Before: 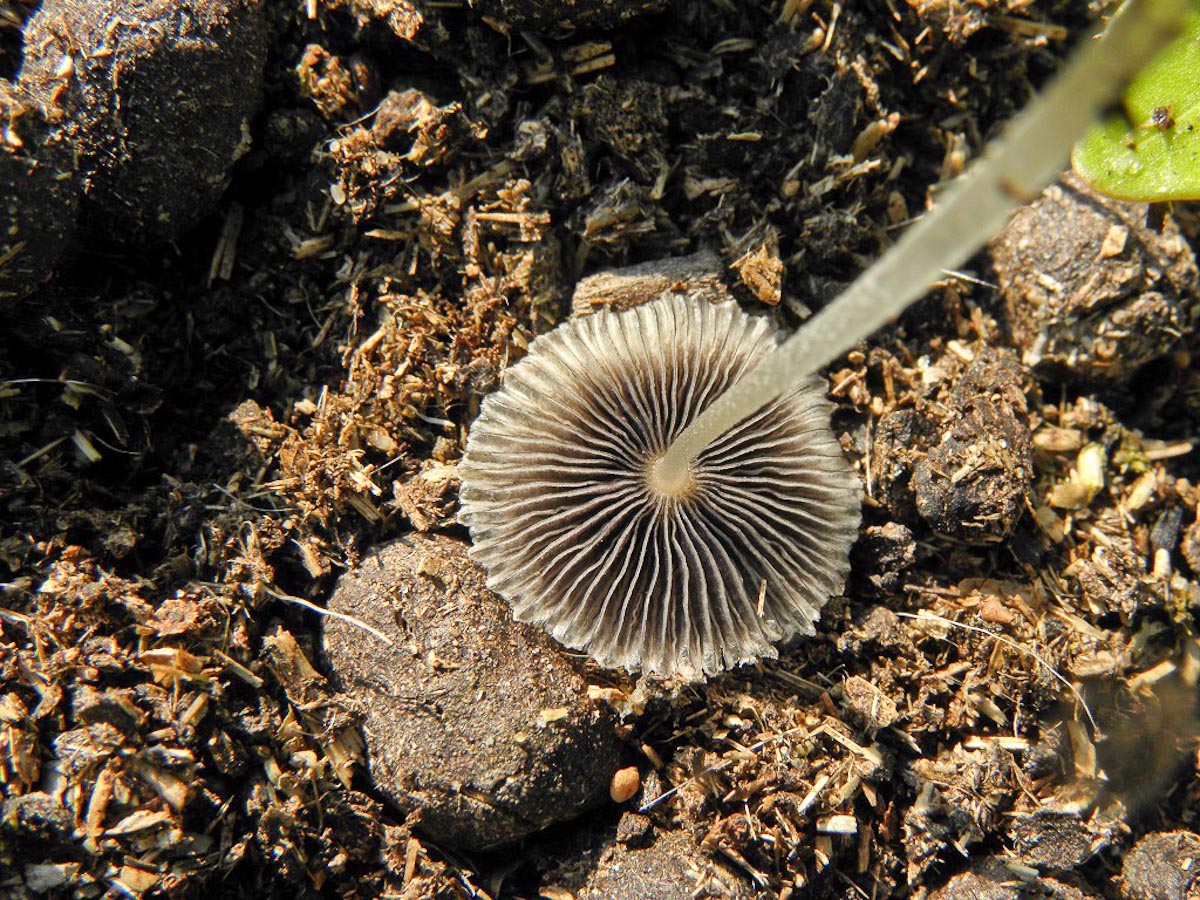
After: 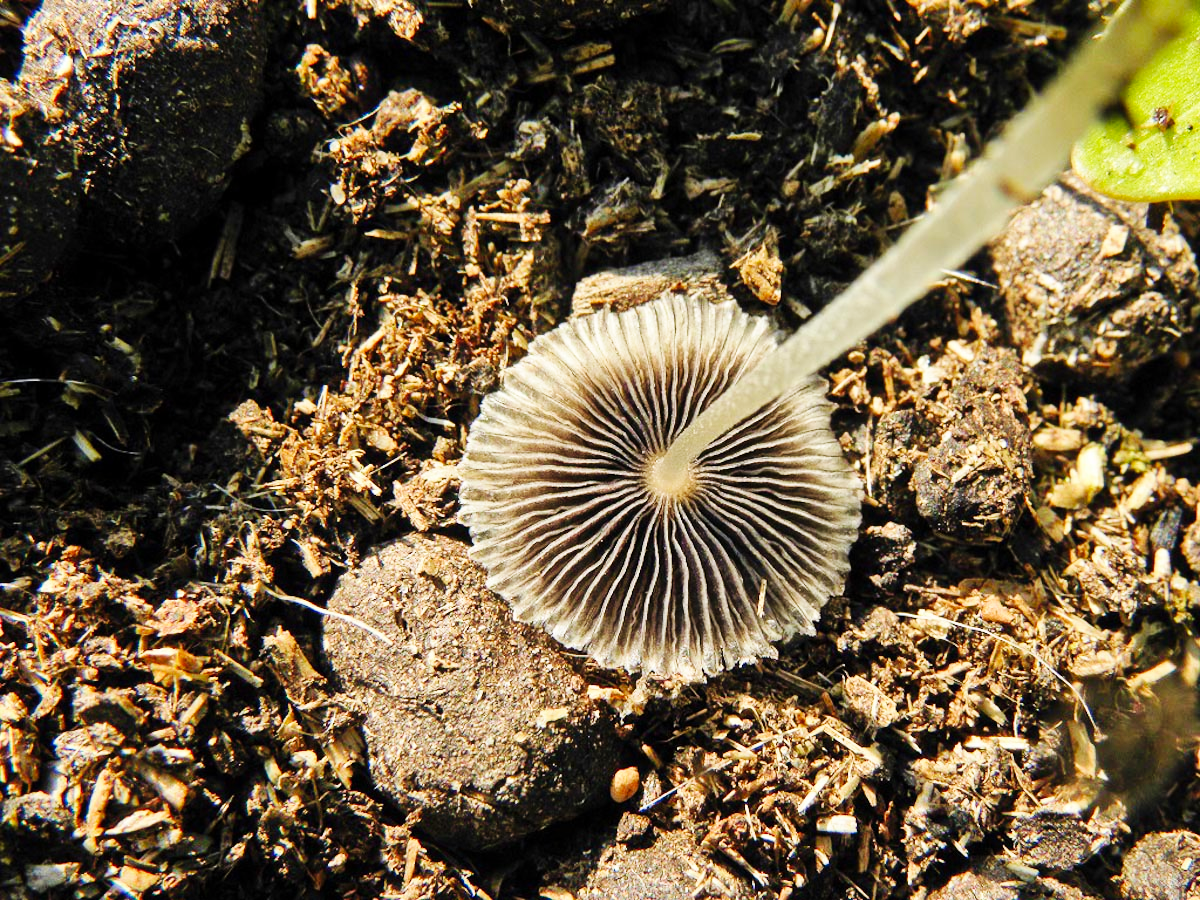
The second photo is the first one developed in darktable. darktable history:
base curve: curves: ch0 [(0, 0) (0.032, 0.025) (0.121, 0.166) (0.206, 0.329) (0.605, 0.79) (1, 1)], preserve colors none
velvia: on, module defaults
